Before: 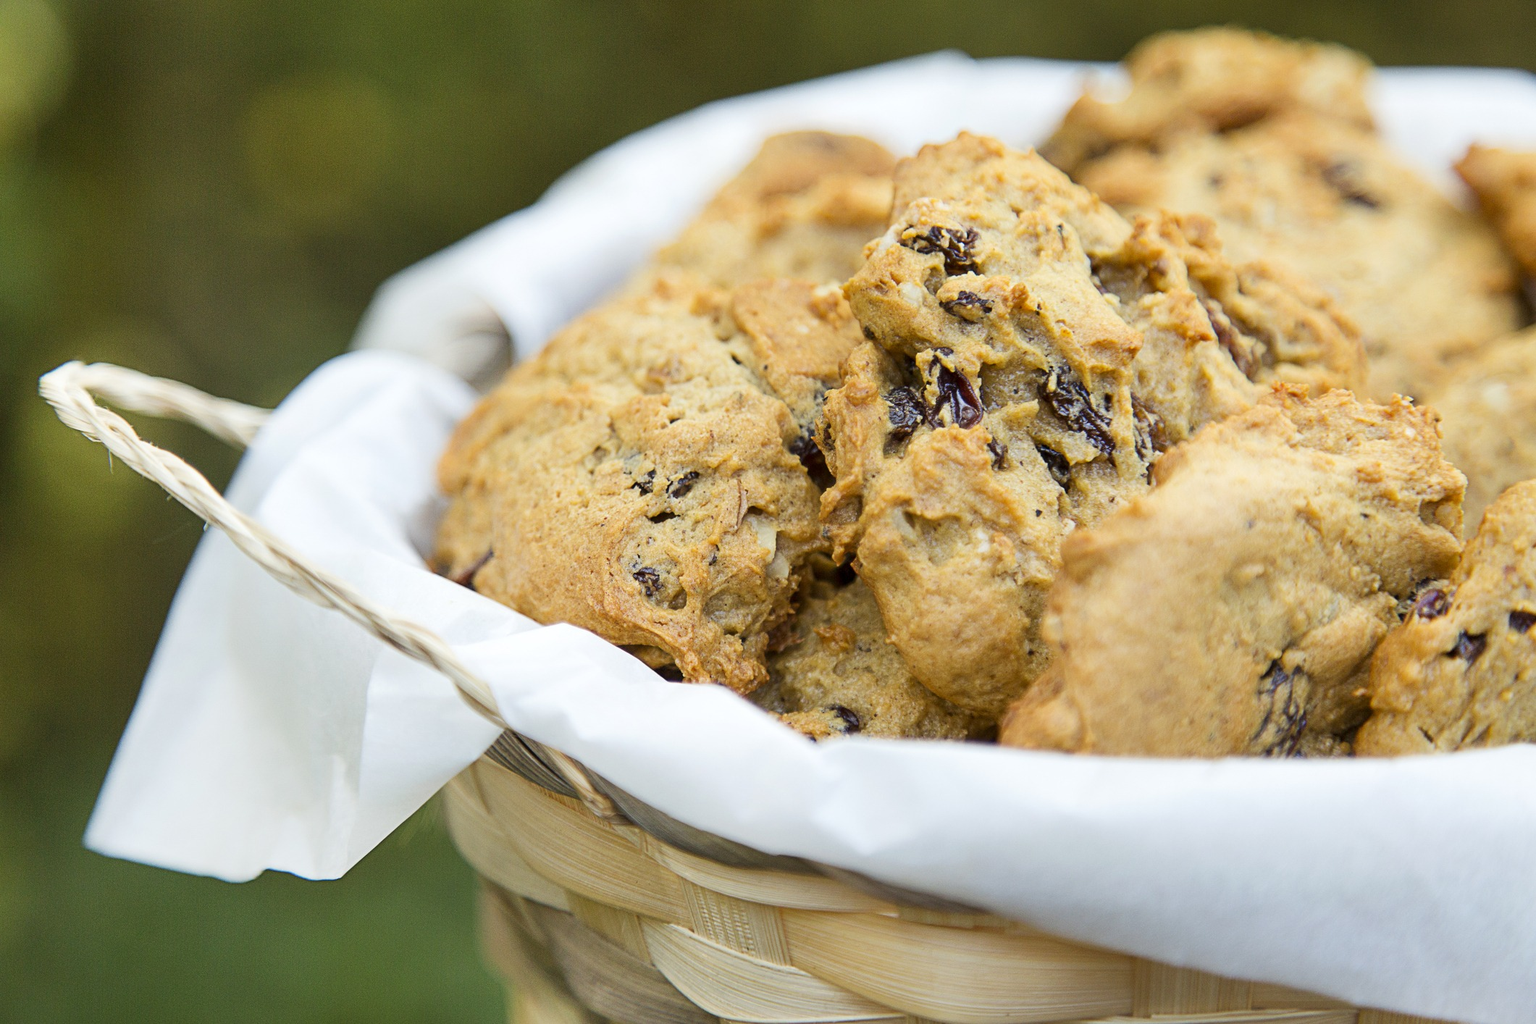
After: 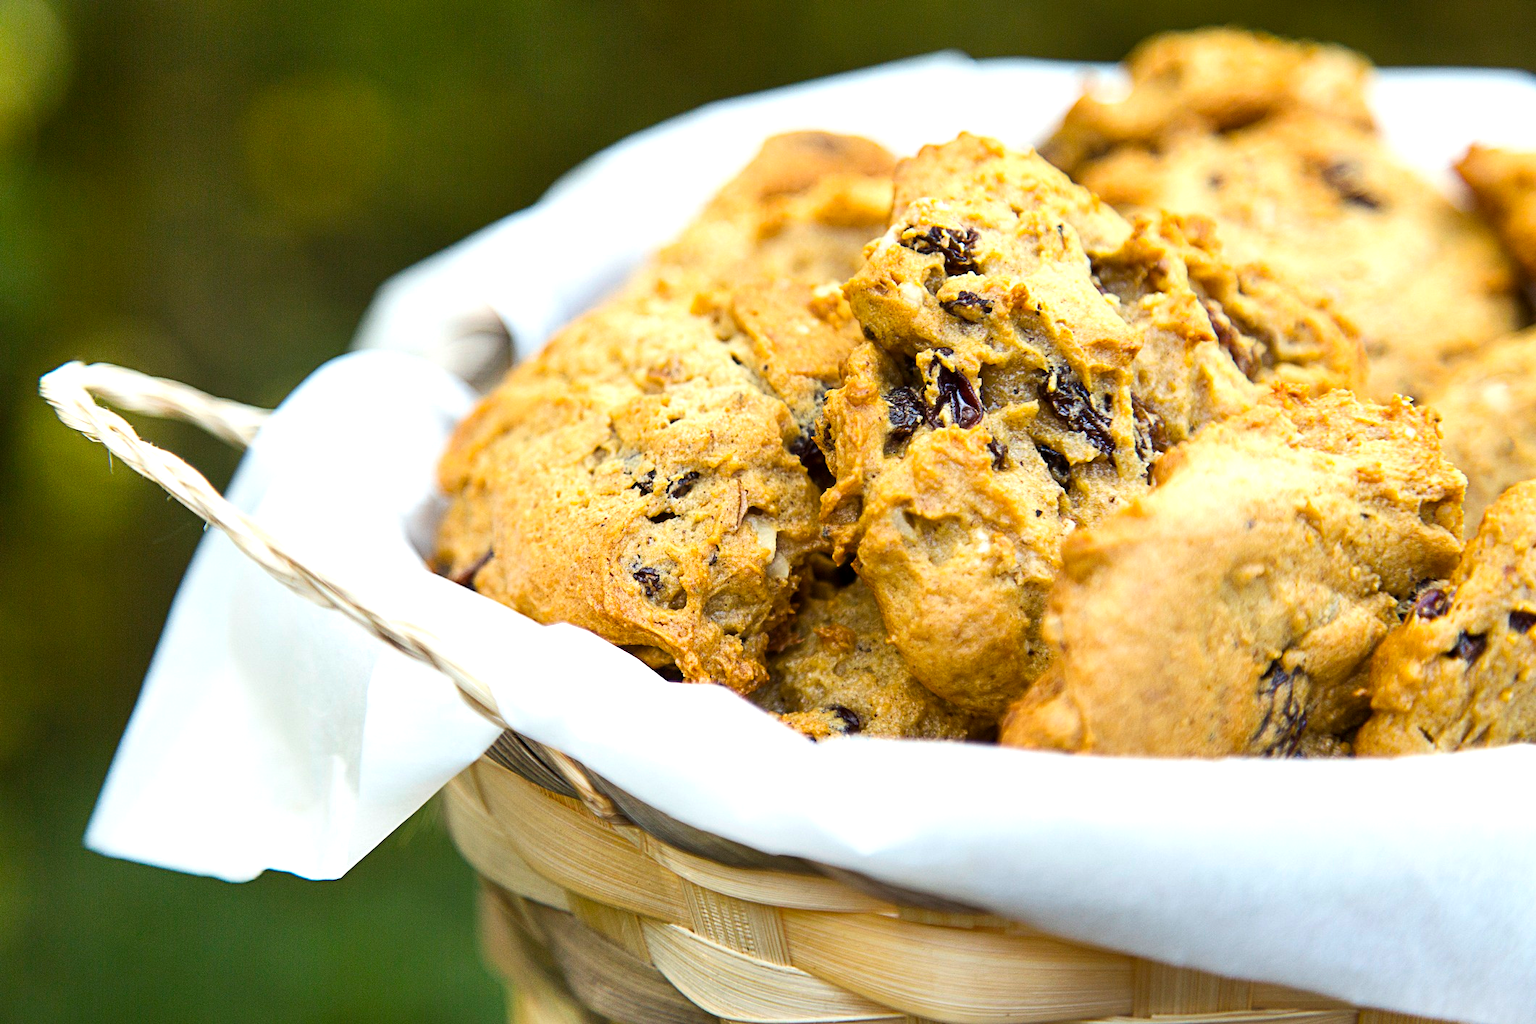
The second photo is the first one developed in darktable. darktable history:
levels: mode automatic, levels [0, 0.498, 0.996]
color balance rgb: perceptual saturation grading › global saturation 19.391%, perceptual brilliance grading › global brilliance 14.378%, perceptual brilliance grading › shadows -34.791%
